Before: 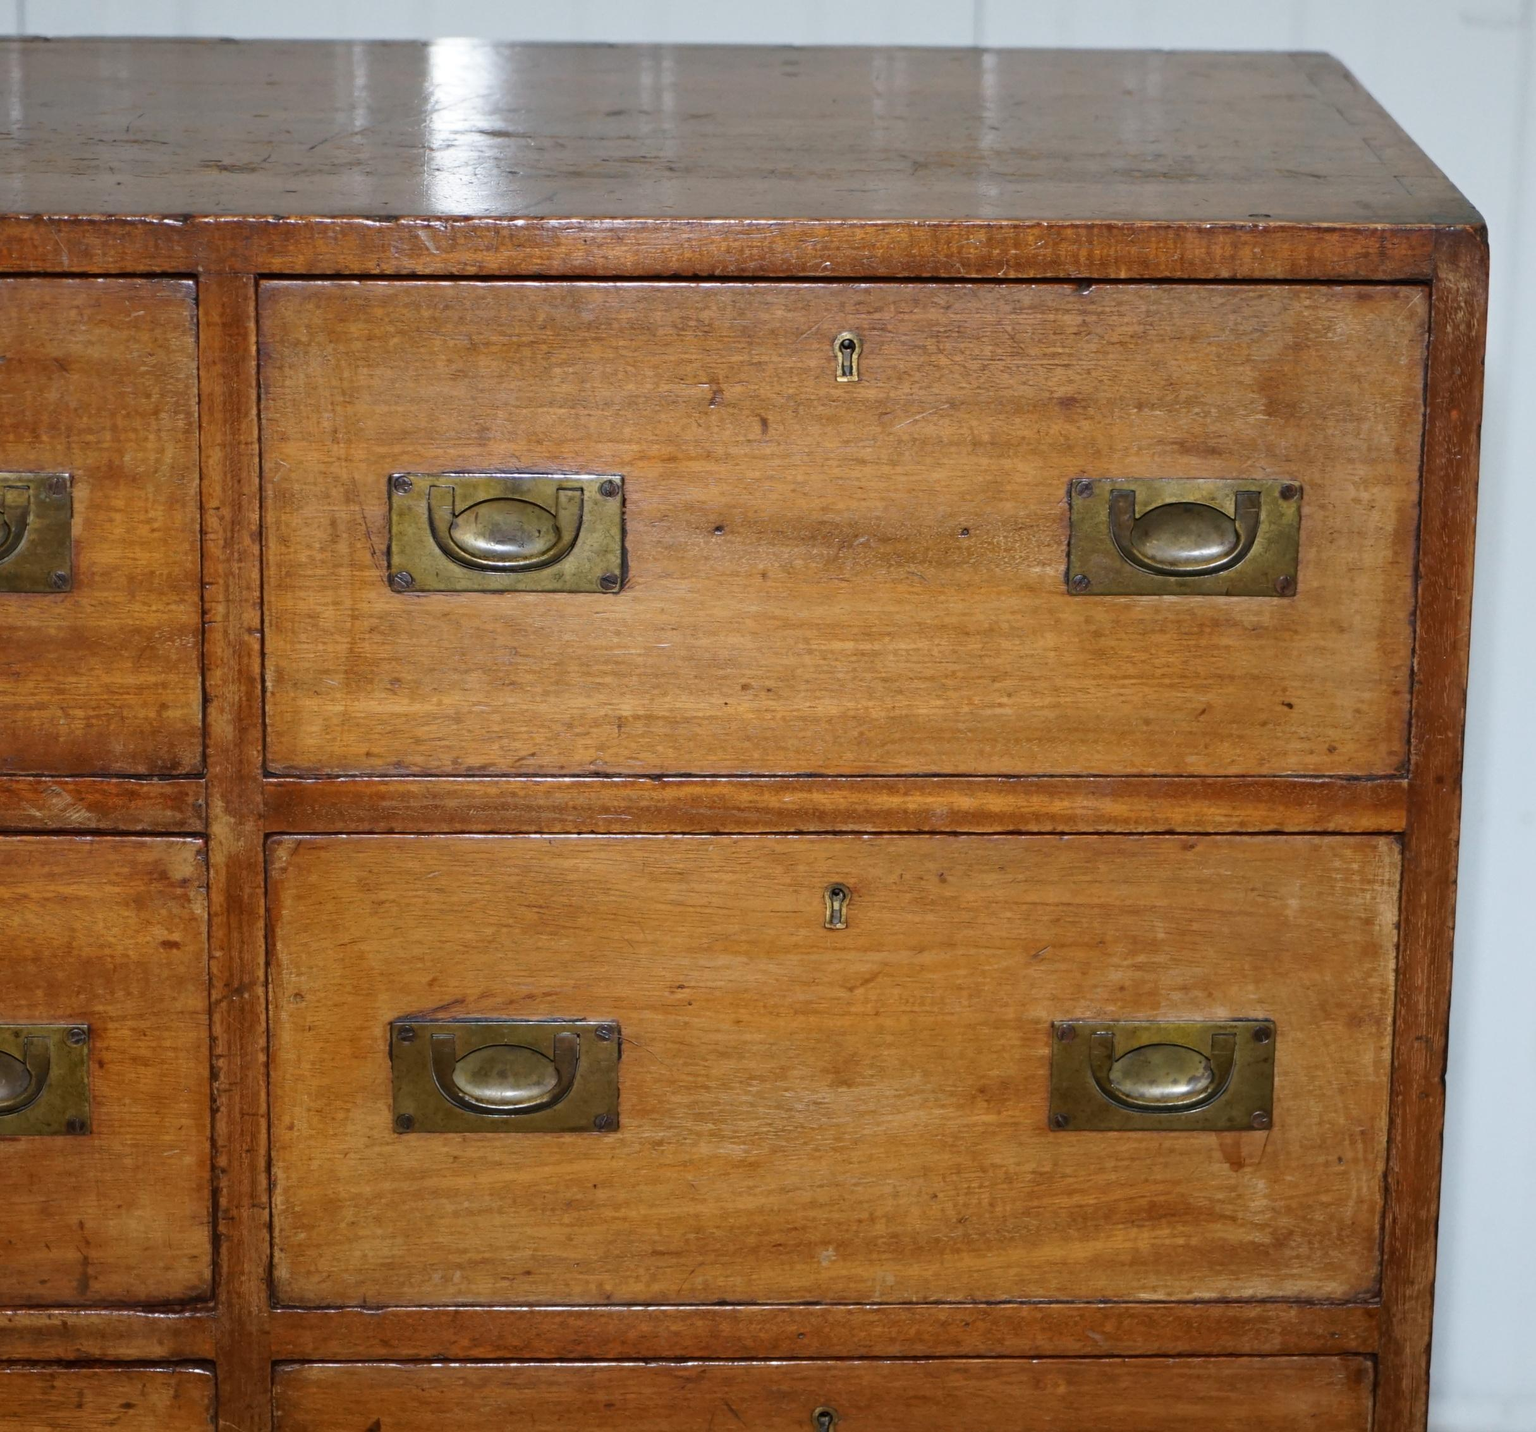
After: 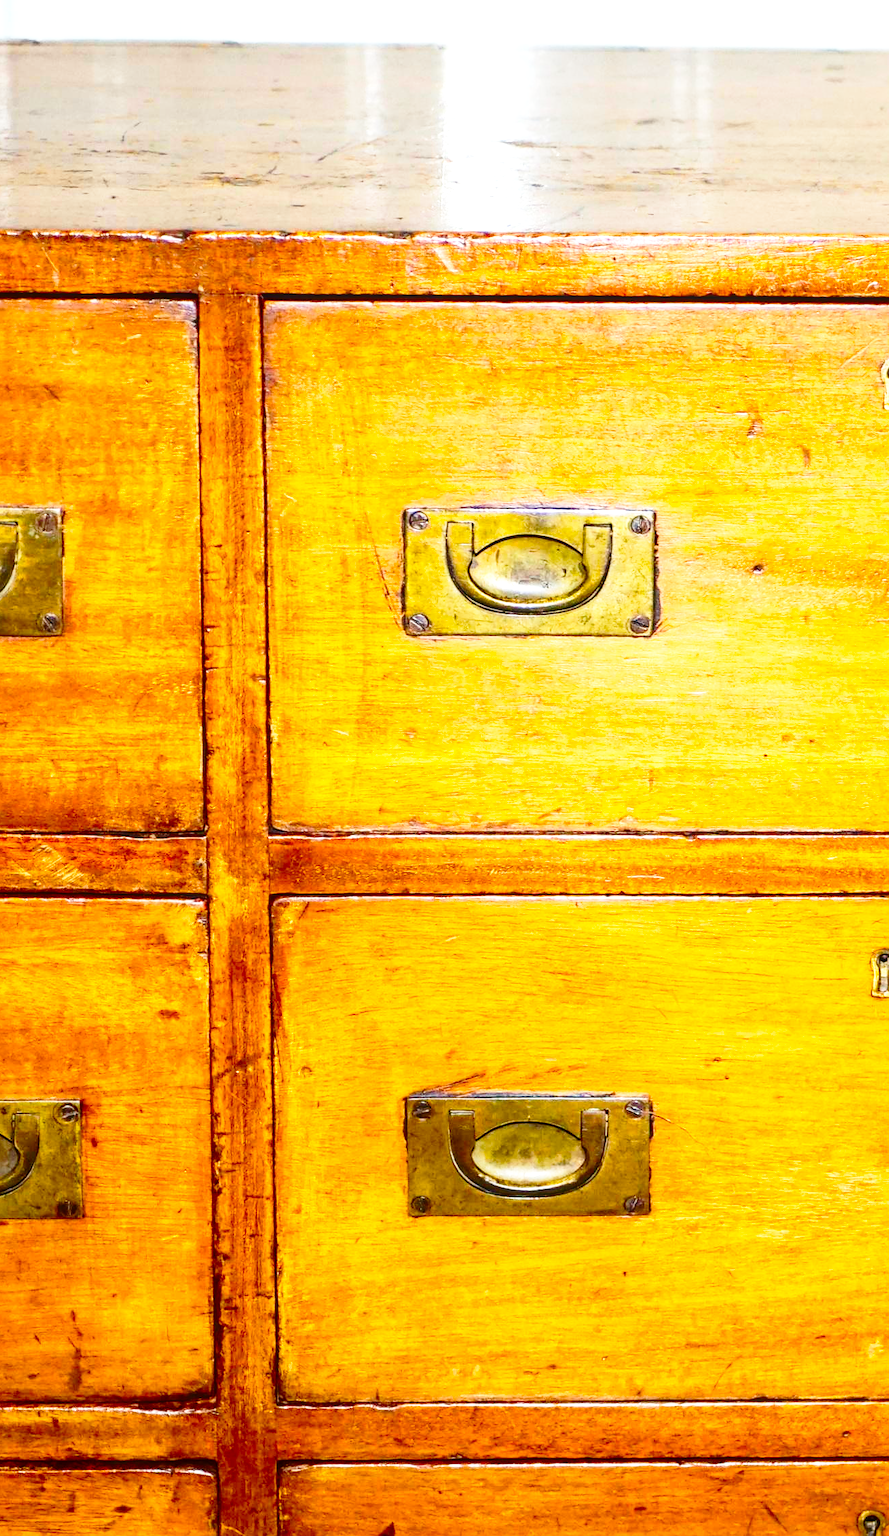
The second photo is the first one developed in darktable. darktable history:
contrast brightness saturation: contrast 0.19, brightness -0.111, saturation 0.209
sharpen: amount 0.211
crop: left 0.875%, right 45.189%, bottom 0.088%
base curve: curves: ch0 [(0, 0) (0.028, 0.03) (0.121, 0.232) (0.46, 0.748) (0.859, 0.968) (1, 1)], preserve colors none
local contrast: detail 109%
exposure: black level correction 0, exposure 1.097 EV, compensate exposure bias true, compensate highlight preservation false
color balance rgb: highlights gain › luminance 7.011%, highlights gain › chroma 1.98%, highlights gain › hue 90.32°, linear chroma grading › global chroma 15.408%, perceptual saturation grading › global saturation 18.129%
